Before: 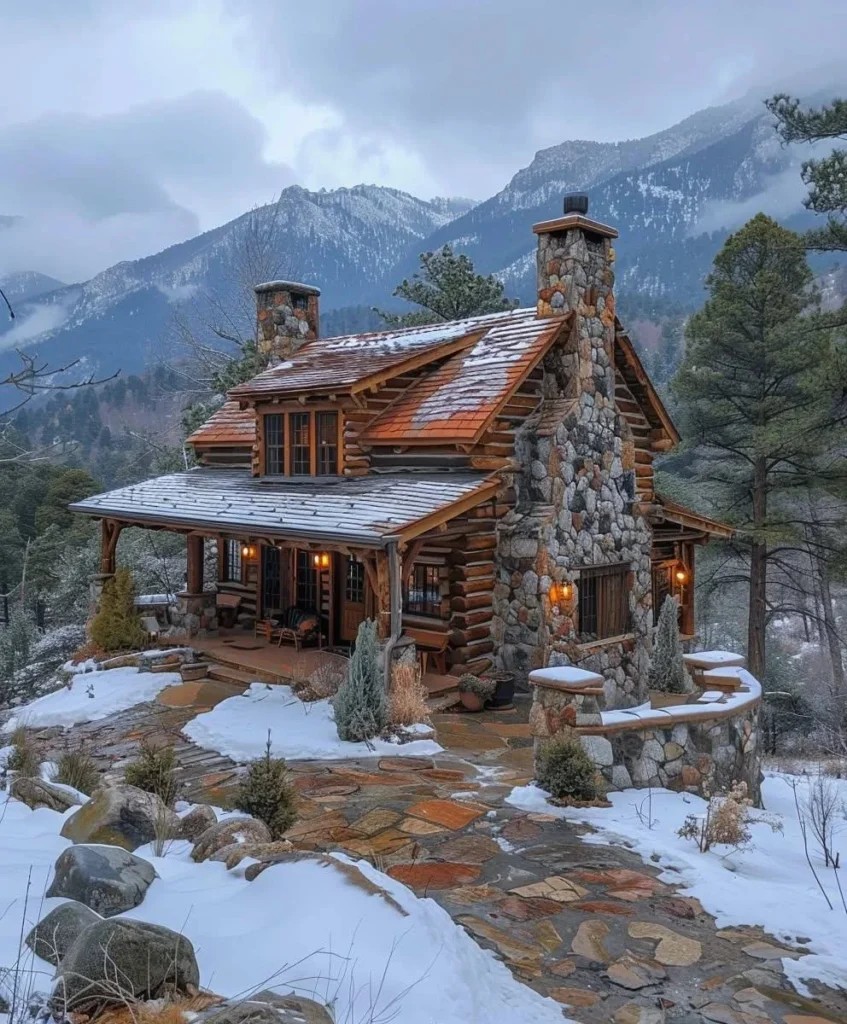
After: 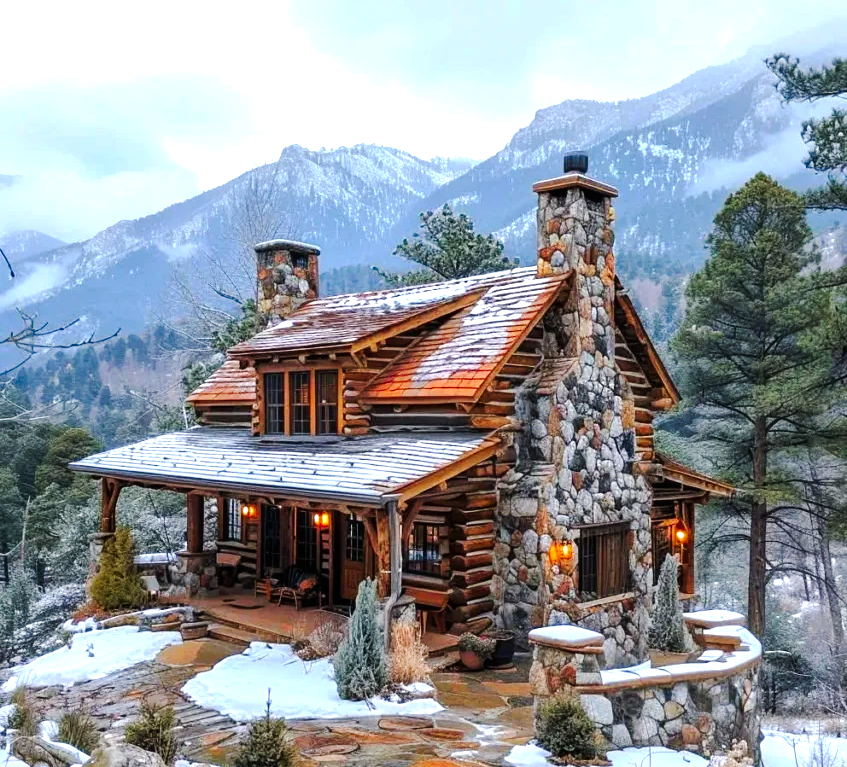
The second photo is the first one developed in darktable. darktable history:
local contrast: mode bilateral grid, contrast 10, coarseness 25, detail 115%, midtone range 0.2
exposure: black level correction 0, exposure 1.104 EV, compensate exposure bias true, compensate highlight preservation false
tone curve: curves: ch0 [(0, 0) (0.003, 0.007) (0.011, 0.008) (0.025, 0.007) (0.044, 0.009) (0.069, 0.012) (0.1, 0.02) (0.136, 0.035) (0.177, 0.06) (0.224, 0.104) (0.277, 0.16) (0.335, 0.228) (0.399, 0.308) (0.468, 0.418) (0.543, 0.525) (0.623, 0.635) (0.709, 0.723) (0.801, 0.802) (0.898, 0.889) (1, 1)], preserve colors none
crop: top 4.095%, bottom 20.944%
